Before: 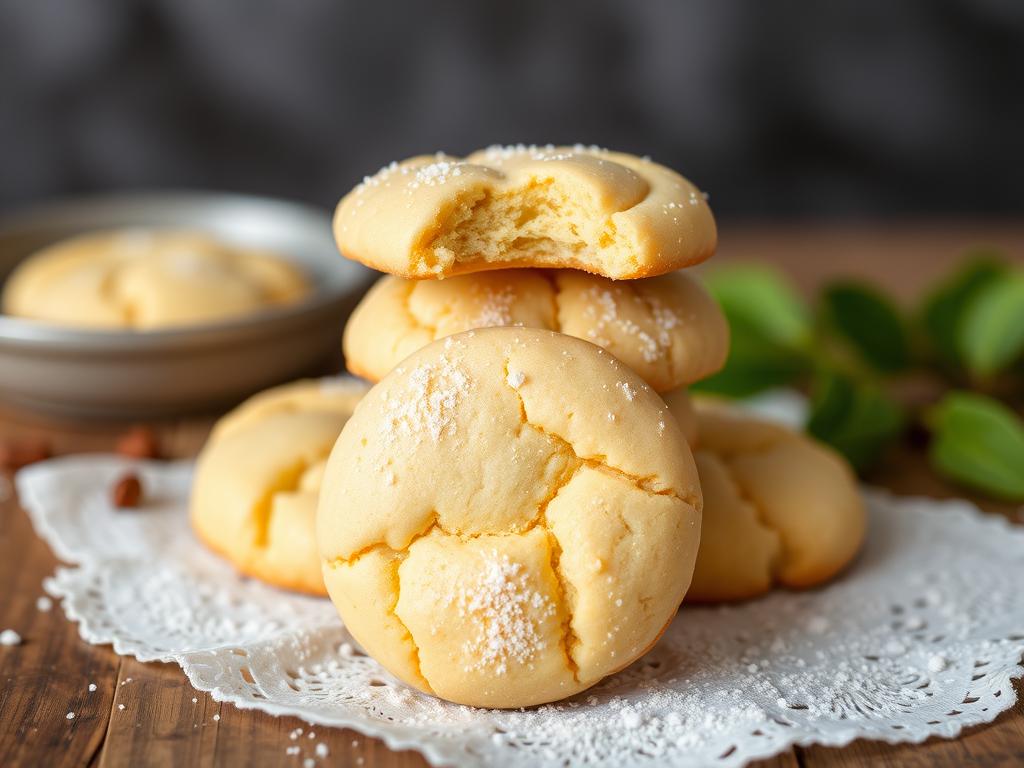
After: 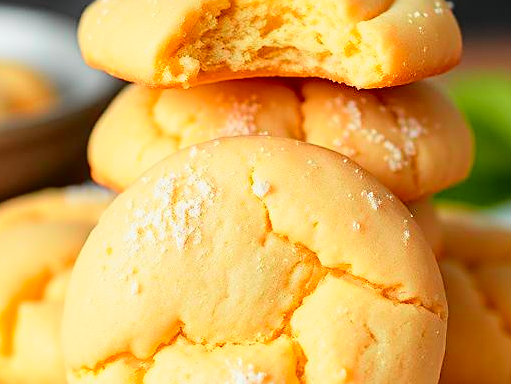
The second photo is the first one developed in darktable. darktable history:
crop: left 25%, top 25%, right 25%, bottom 25%
tone curve: curves: ch0 [(0, 0.013) (0.137, 0.121) (0.326, 0.386) (0.489, 0.573) (0.663, 0.749) (0.854, 0.897) (1, 0.974)]; ch1 [(0, 0) (0.366, 0.367) (0.475, 0.453) (0.494, 0.493) (0.504, 0.497) (0.544, 0.579) (0.562, 0.619) (0.622, 0.694) (1, 1)]; ch2 [(0, 0) (0.333, 0.346) (0.375, 0.375) (0.424, 0.43) (0.476, 0.492) (0.502, 0.503) (0.533, 0.541) (0.572, 0.615) (0.605, 0.656) (0.641, 0.709) (1, 1)], color space Lab, independent channels, preserve colors none
sharpen: on, module defaults
